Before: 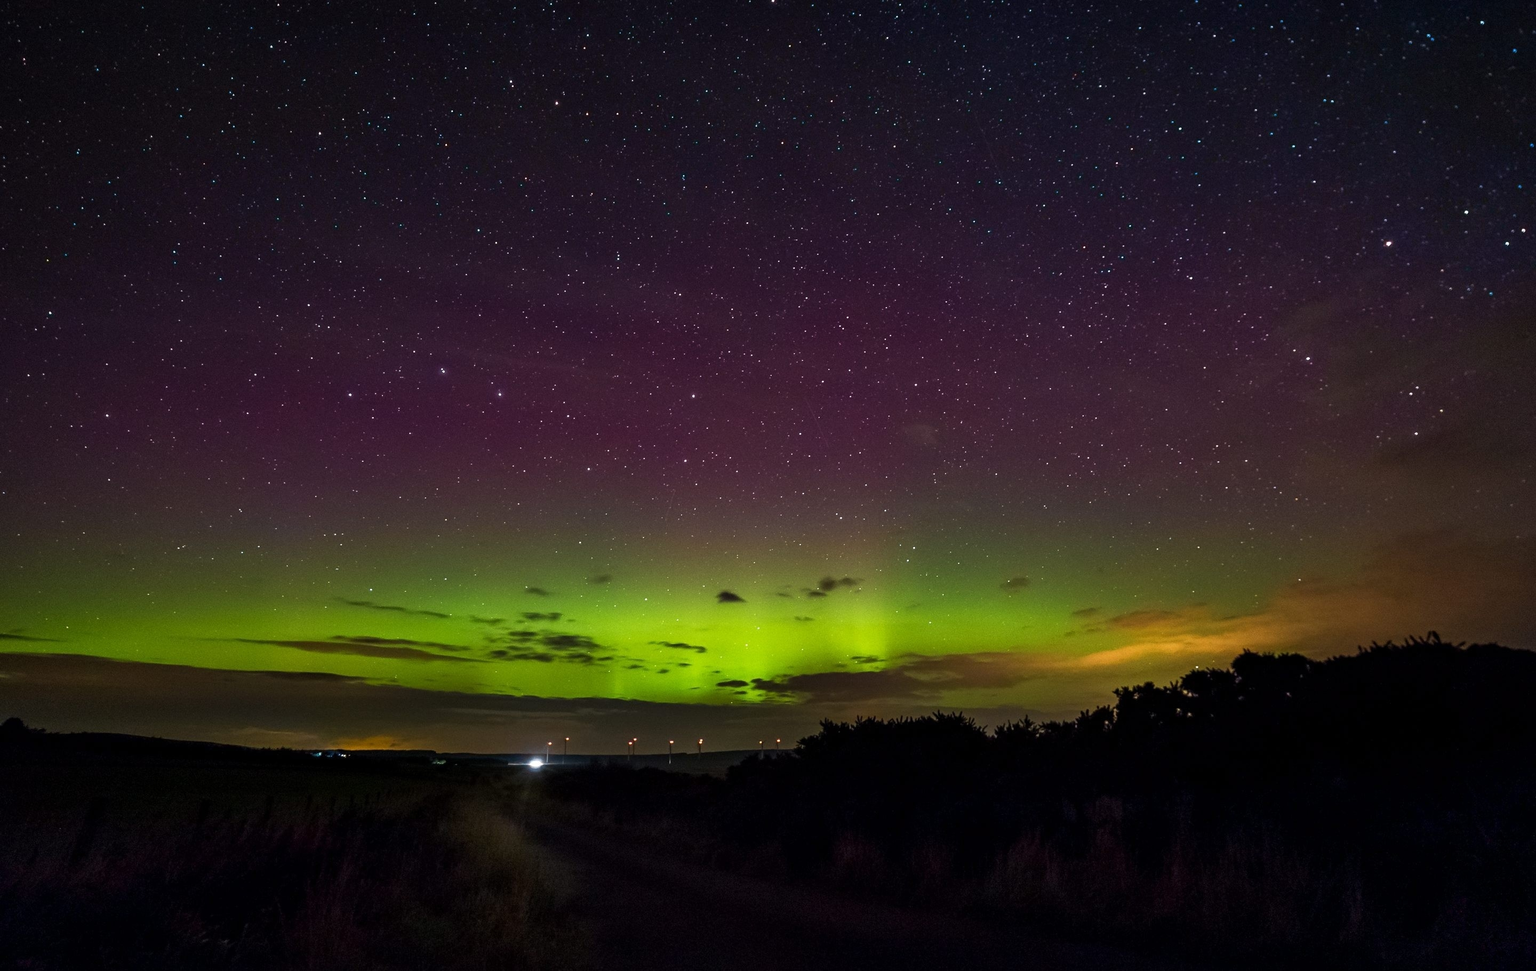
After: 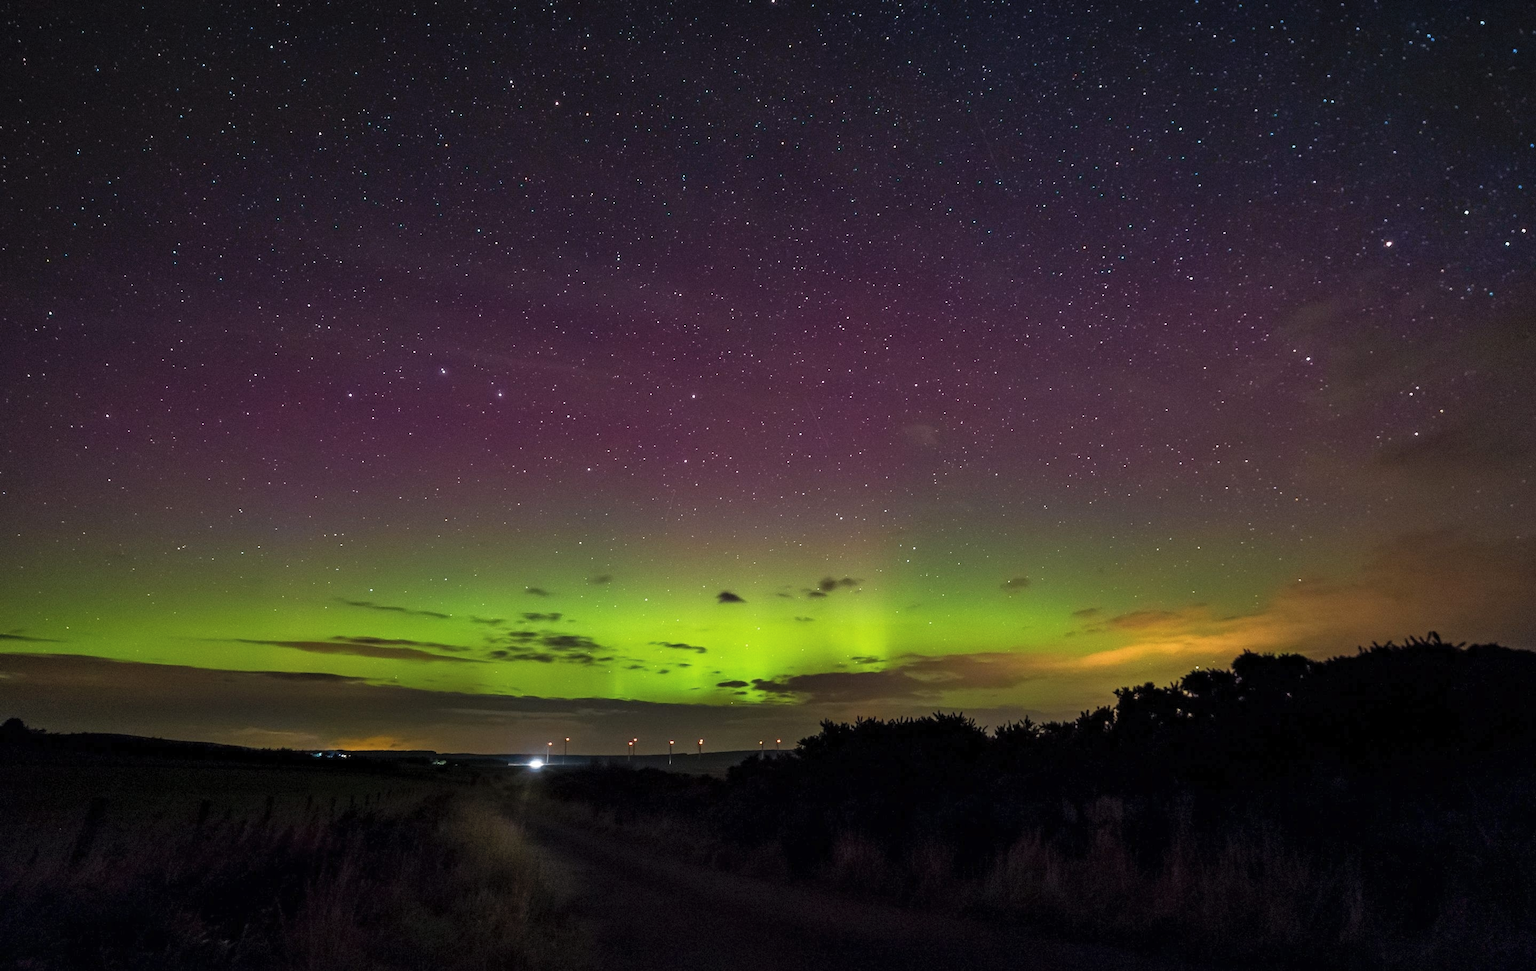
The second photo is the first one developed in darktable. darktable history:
contrast brightness saturation: brightness 0.118
